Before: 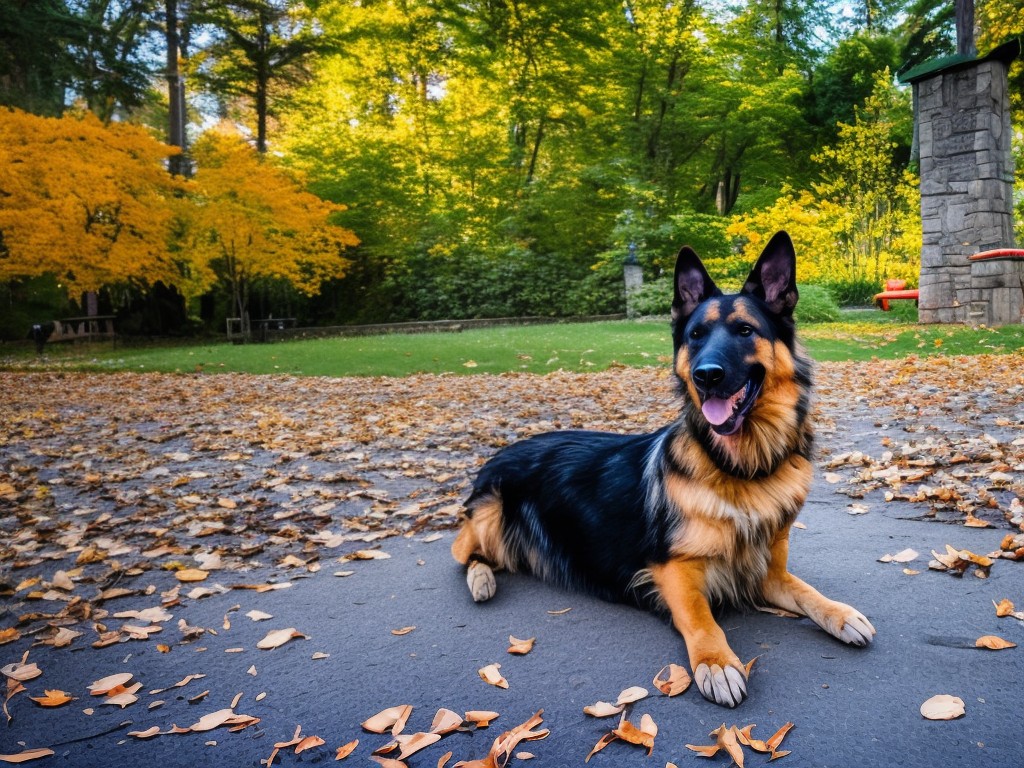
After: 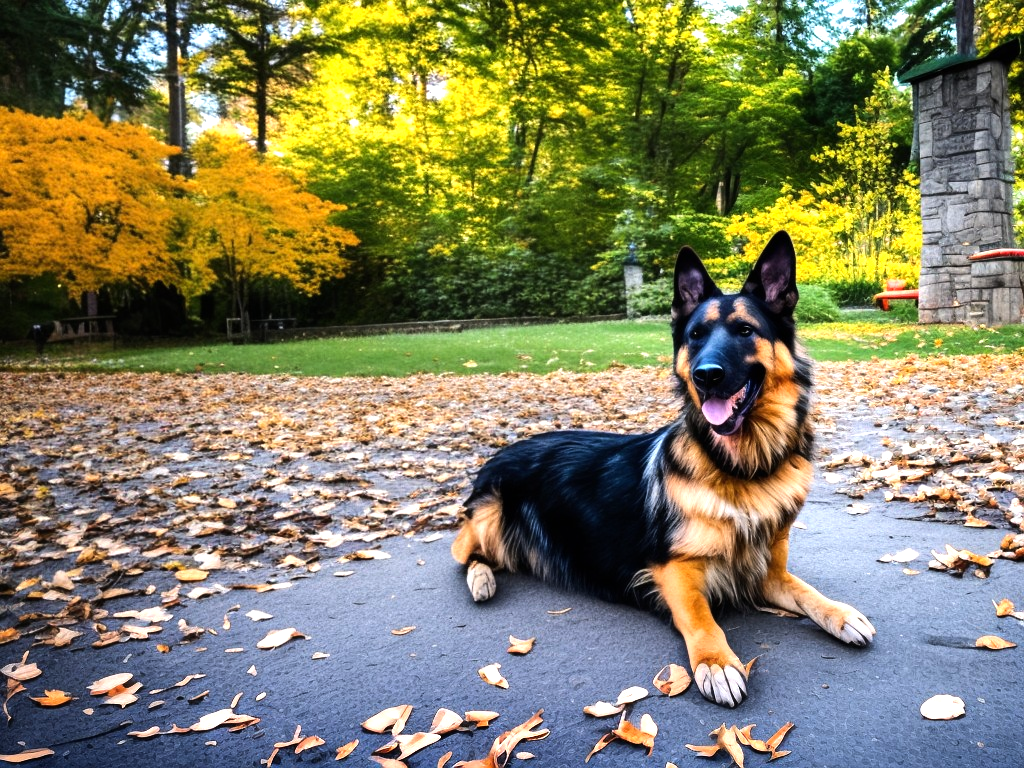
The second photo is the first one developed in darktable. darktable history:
exposure: exposure 0.2 EV, compensate highlight preservation false
tone equalizer: -8 EV -0.75 EV, -7 EV -0.7 EV, -6 EV -0.6 EV, -5 EV -0.4 EV, -3 EV 0.4 EV, -2 EV 0.6 EV, -1 EV 0.7 EV, +0 EV 0.75 EV, edges refinement/feathering 500, mask exposure compensation -1.57 EV, preserve details no
